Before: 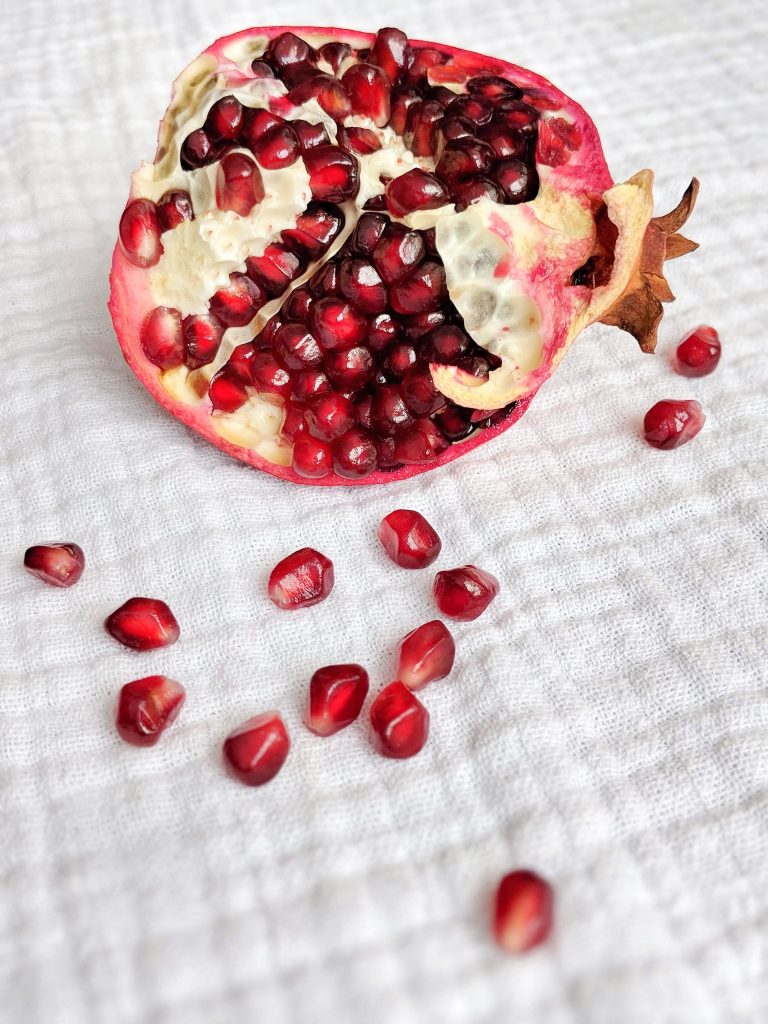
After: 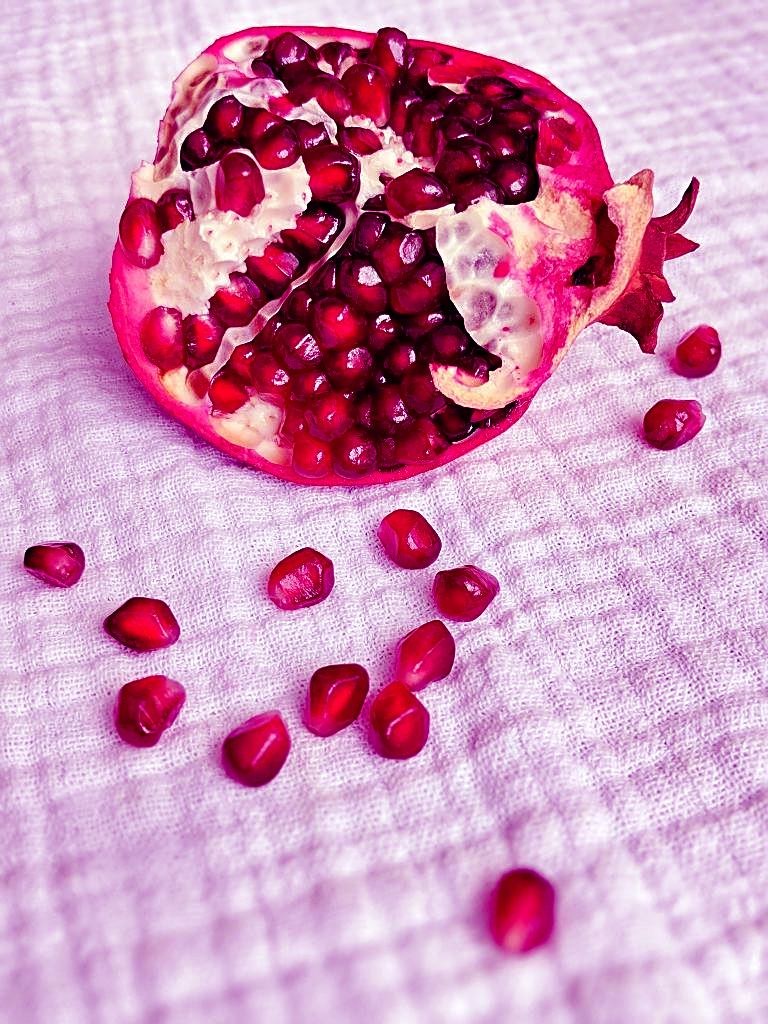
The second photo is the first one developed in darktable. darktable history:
color balance: mode lift, gamma, gain (sRGB), lift [1, 1, 0.101, 1]
sharpen: on, module defaults
